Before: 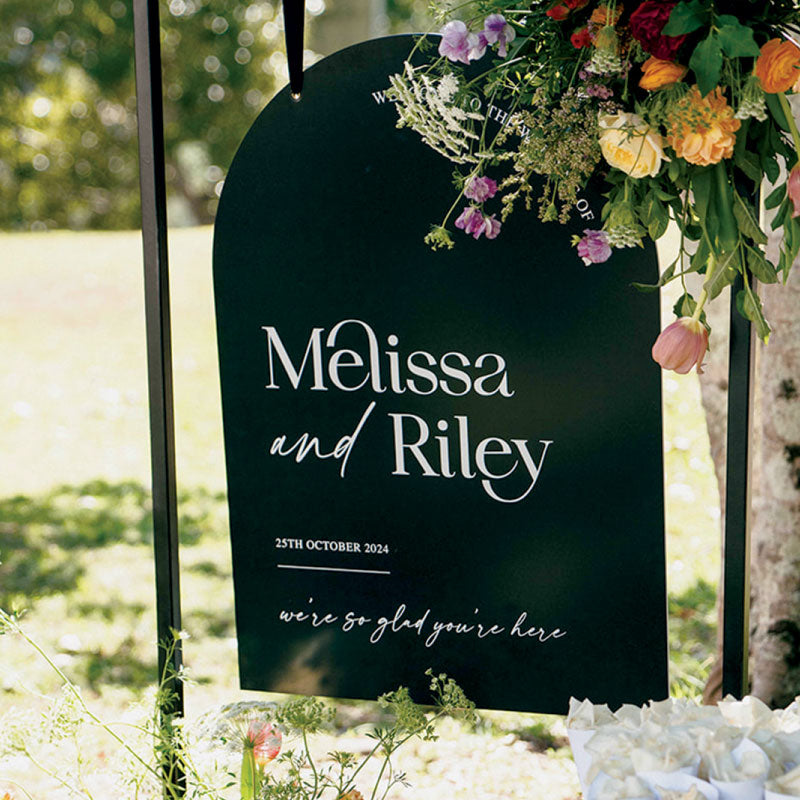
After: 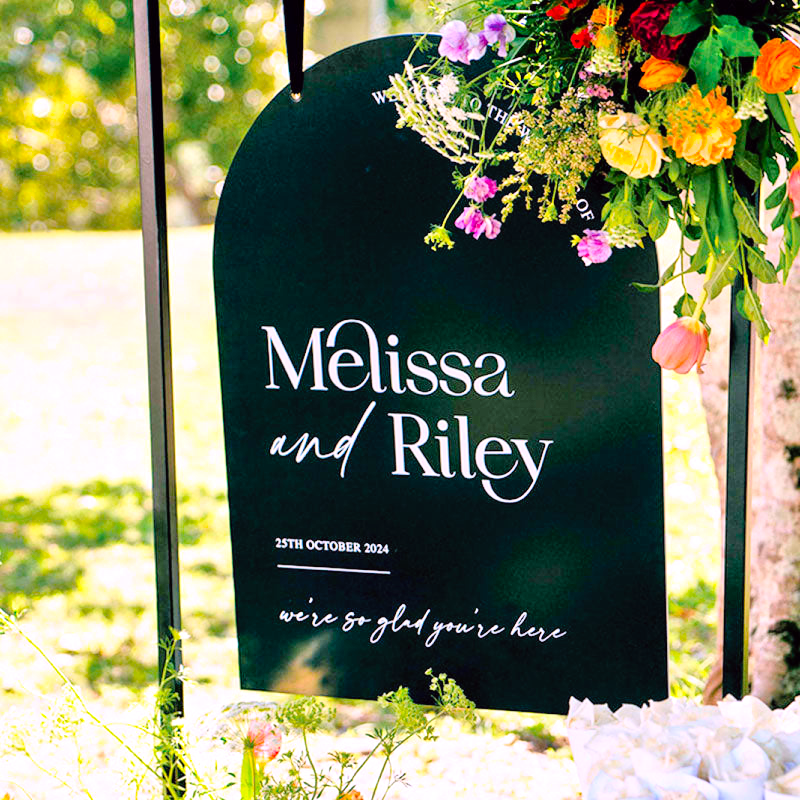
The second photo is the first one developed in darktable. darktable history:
tone equalizer: -7 EV 0.15 EV, -6 EV 0.6 EV, -5 EV 1.15 EV, -4 EV 1.33 EV, -3 EV 1.15 EV, -2 EV 0.6 EV, -1 EV 0.15 EV, mask exposure compensation -0.5 EV
contrast brightness saturation: contrast 0.2, brightness 0.16, saturation 0.22
color balance: lift [1, 1.001, 0.999, 1.001], gamma [1, 1.004, 1.007, 0.993], gain [1, 0.991, 0.987, 1.013], contrast 10%, output saturation 120%
white balance: red 1.05, blue 1.072
